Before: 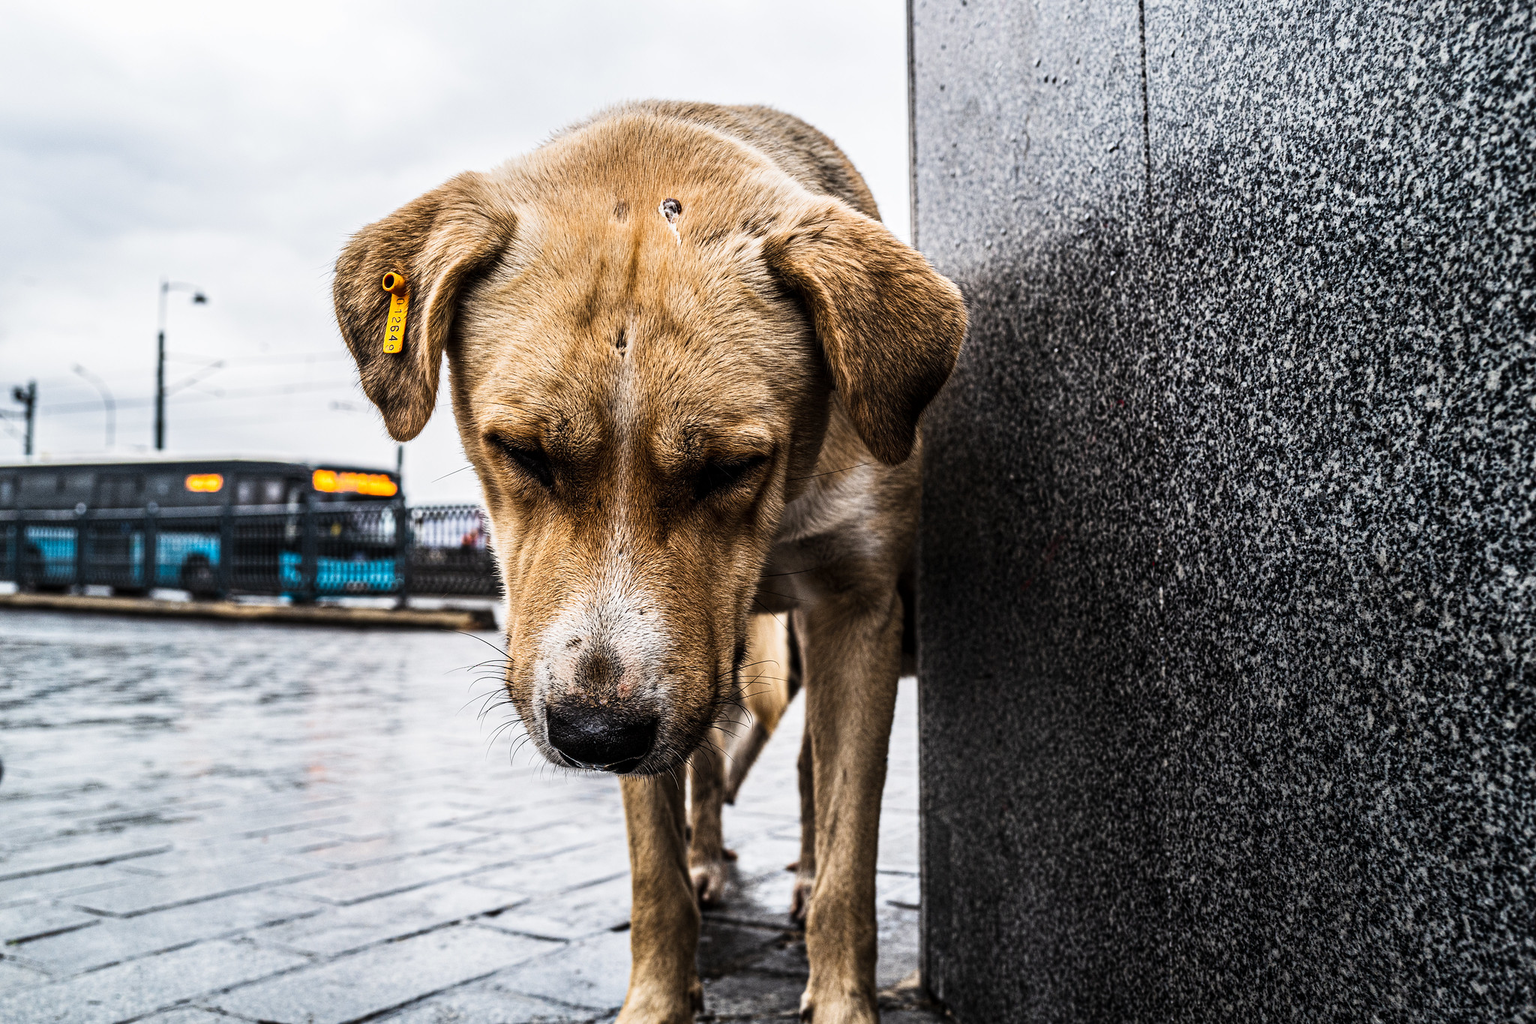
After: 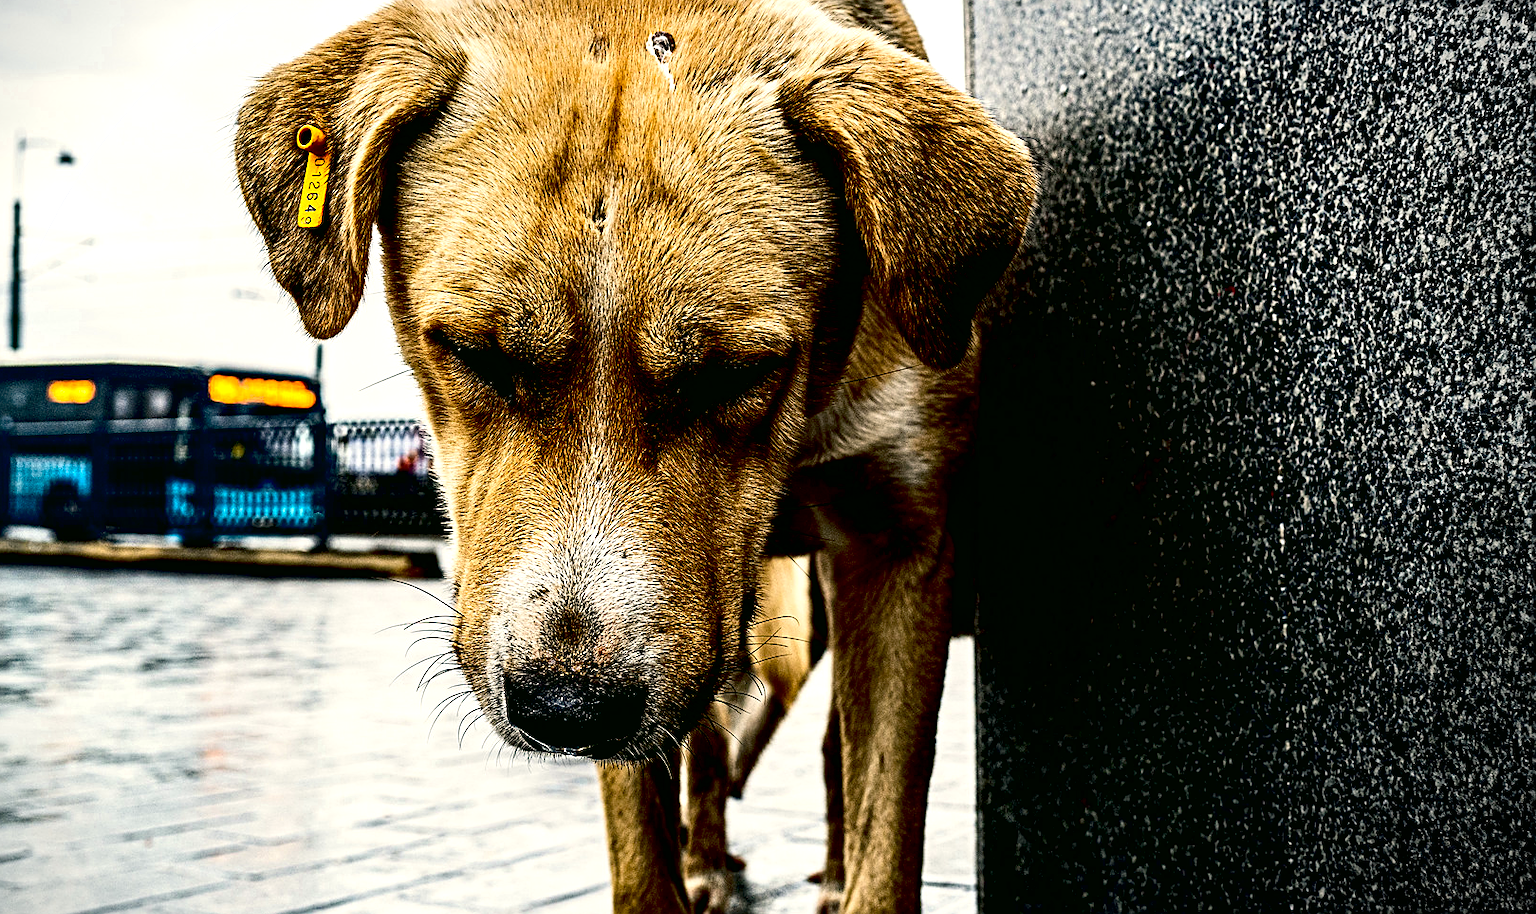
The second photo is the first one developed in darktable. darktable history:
exposure: black level correction 0.032, exposure 0.313 EV, compensate highlight preservation false
crop: left 9.641%, top 16.934%, right 11.293%, bottom 12.373%
vignetting: fall-off start 88.5%, fall-off radius 44.29%, center (-0.121, -0.009), width/height ratio 1.155, unbound false
sharpen: on, module defaults
color correction: highlights a* -0.504, highlights b* 9.23, shadows a* -9.18, shadows b* 1.01
contrast brightness saturation: contrast 0.118, brightness -0.115, saturation 0.204
color zones: curves: ch0 [(0.25, 0.5) (0.347, 0.092) (0.75, 0.5)]; ch1 [(0.25, 0.5) (0.33, 0.51) (0.75, 0.5)], mix -124.18%
